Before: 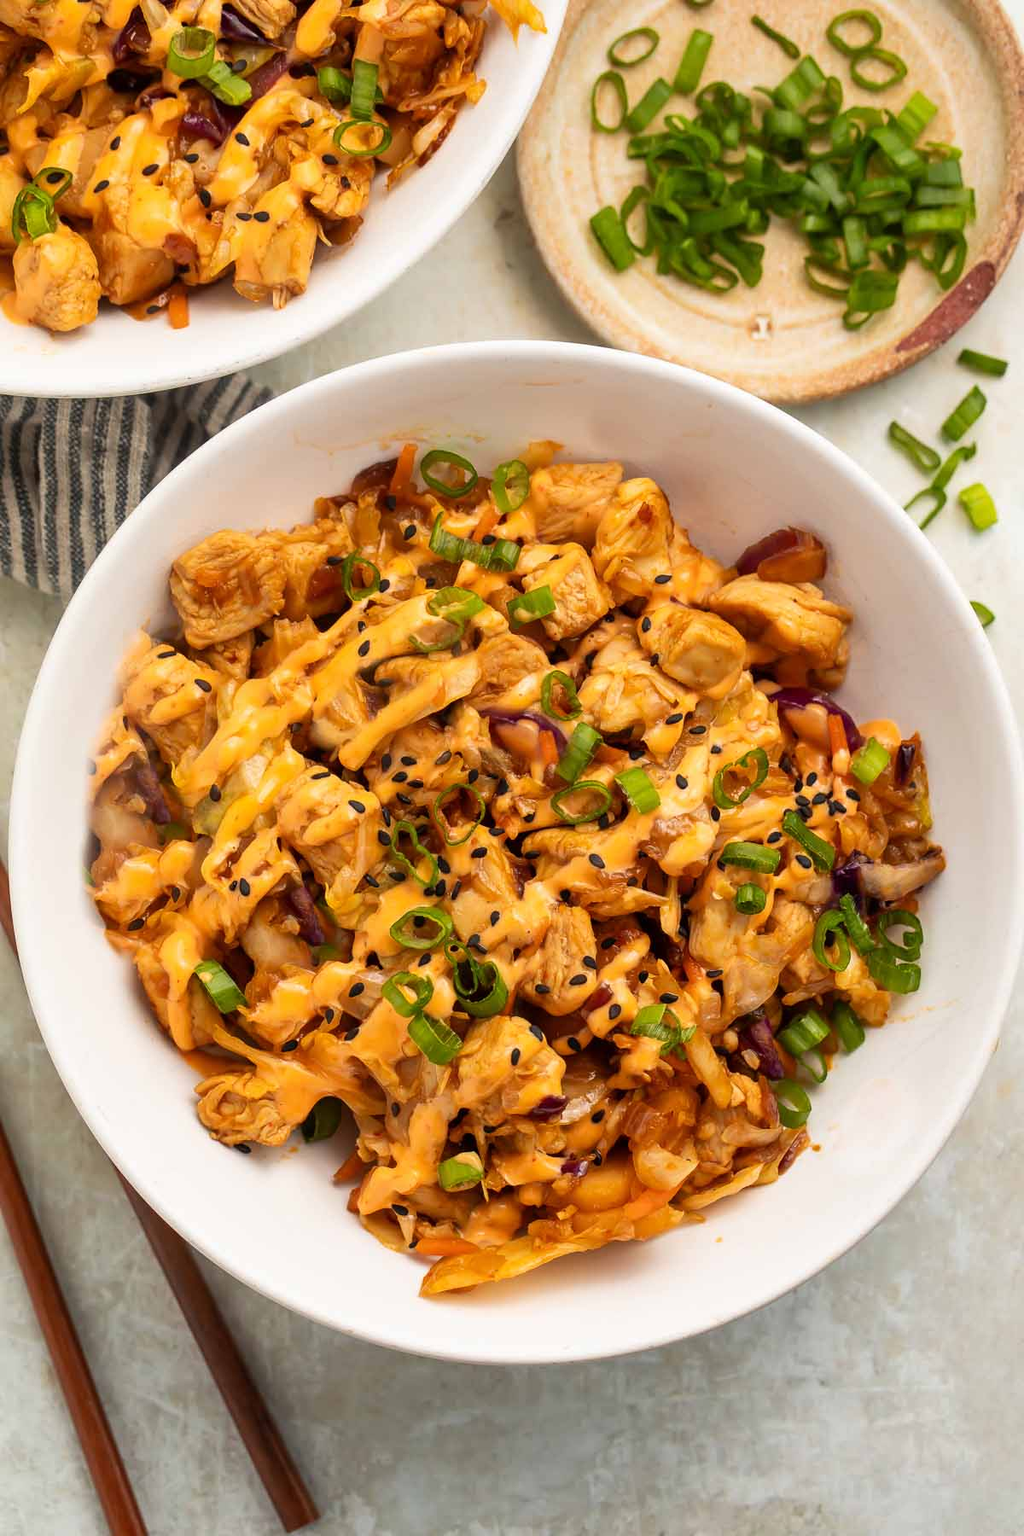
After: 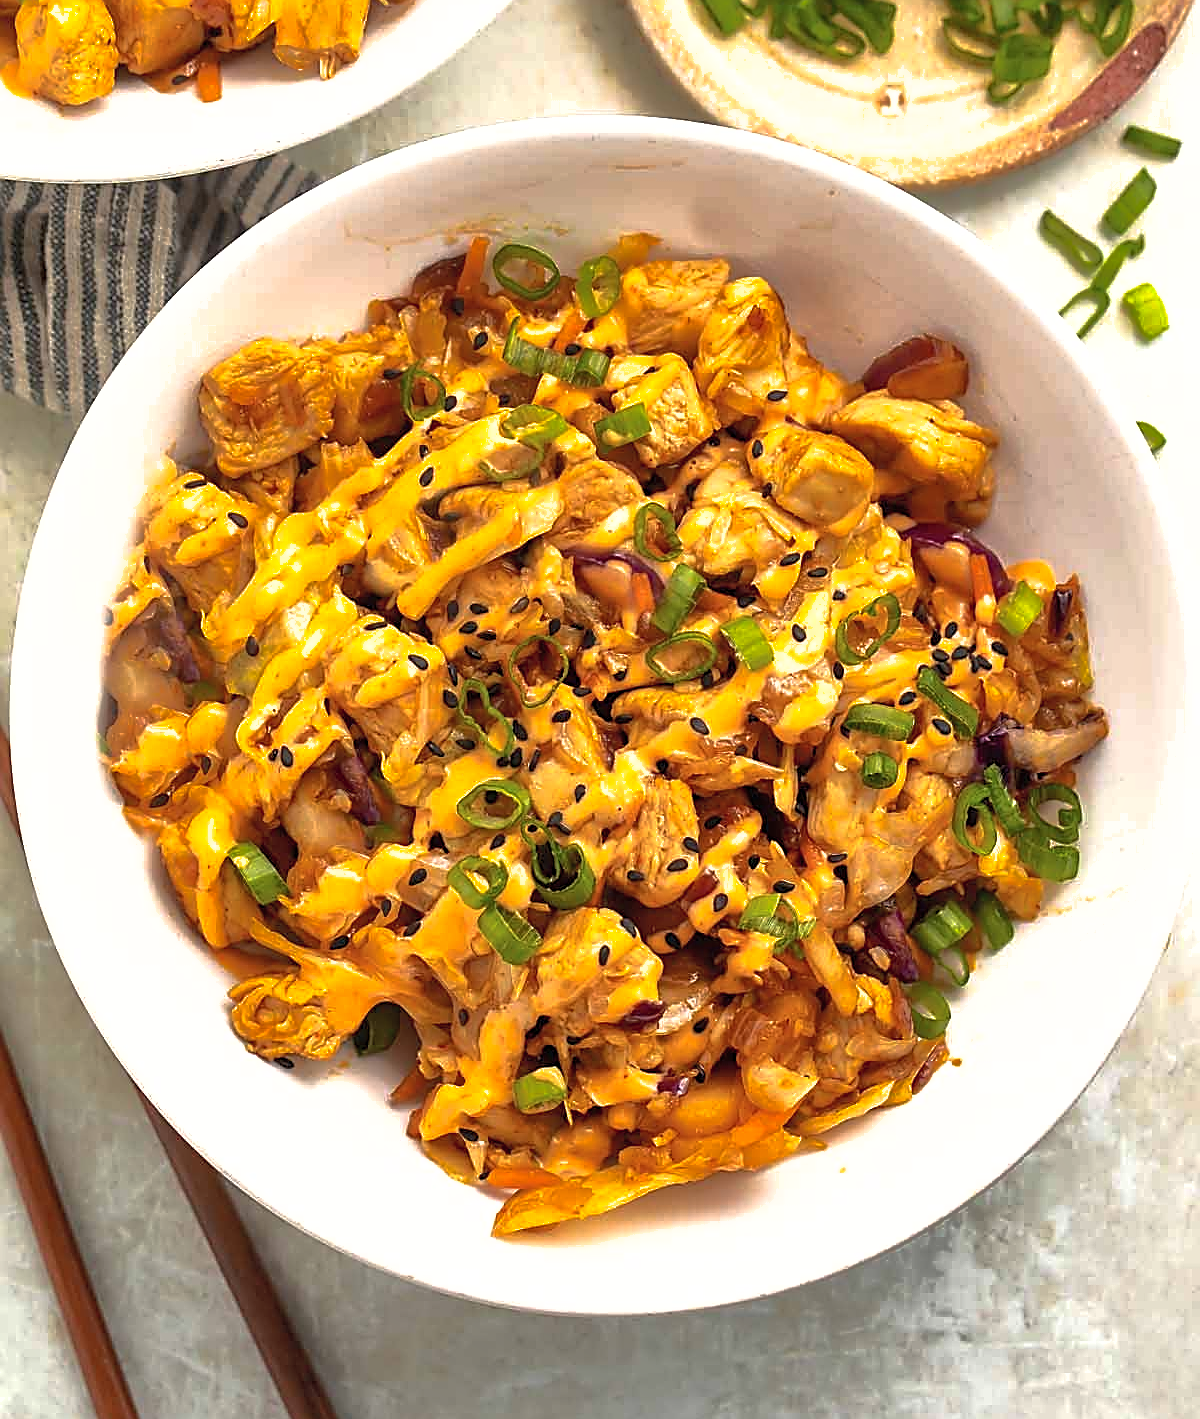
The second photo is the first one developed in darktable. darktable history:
crop and rotate: top 15.74%, bottom 5.389%
base curve: preserve colors none
color correction: highlights b* -0.001, saturation 0.814
tone equalizer: -8 EV 0.001 EV, -7 EV -0.001 EV, -6 EV 0.005 EV, -5 EV -0.051 EV, -4 EV -0.133 EV, -3 EV -0.142 EV, -2 EV 0.222 EV, -1 EV 0.715 EV, +0 EV 0.474 EV, edges refinement/feathering 500, mask exposure compensation -1.57 EV, preserve details no
contrast brightness saturation: contrast 0.204, brightness 0.159, saturation 0.222
shadows and highlights: shadows 39.41, highlights -60
sharpen: amount 0.893
